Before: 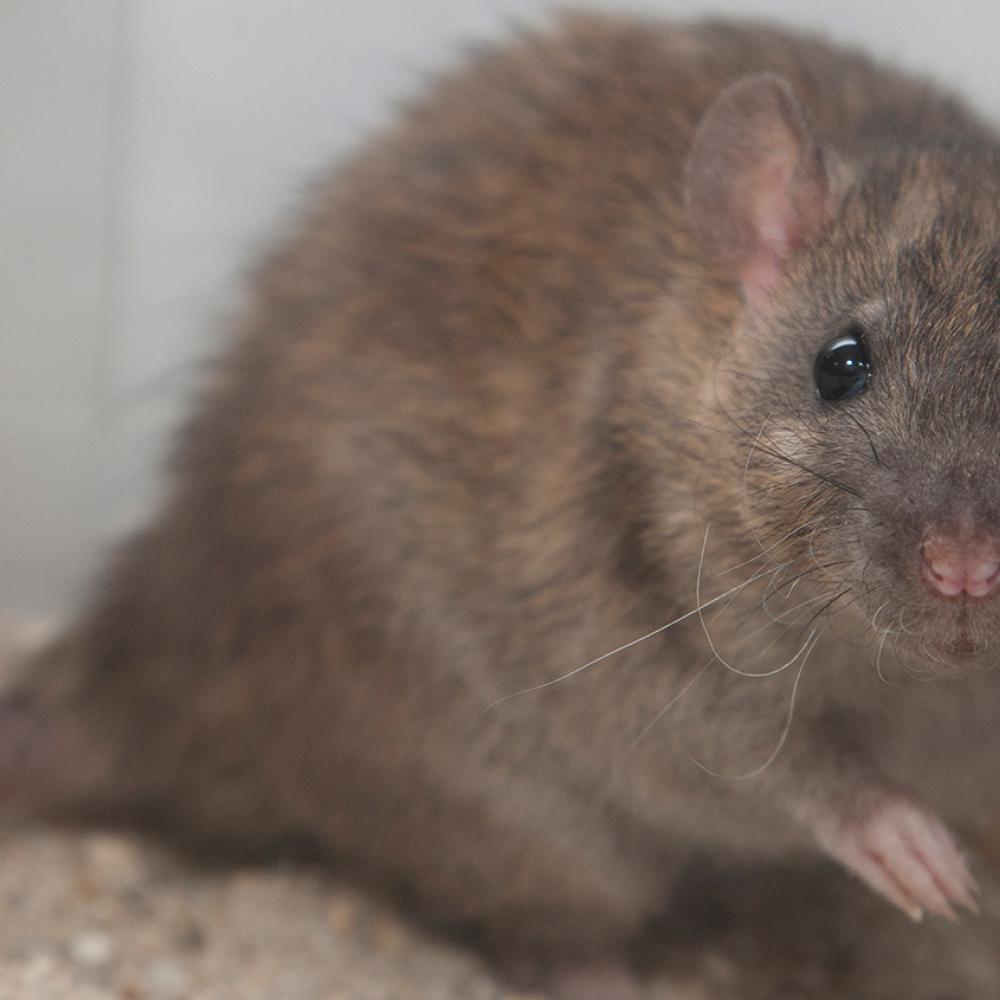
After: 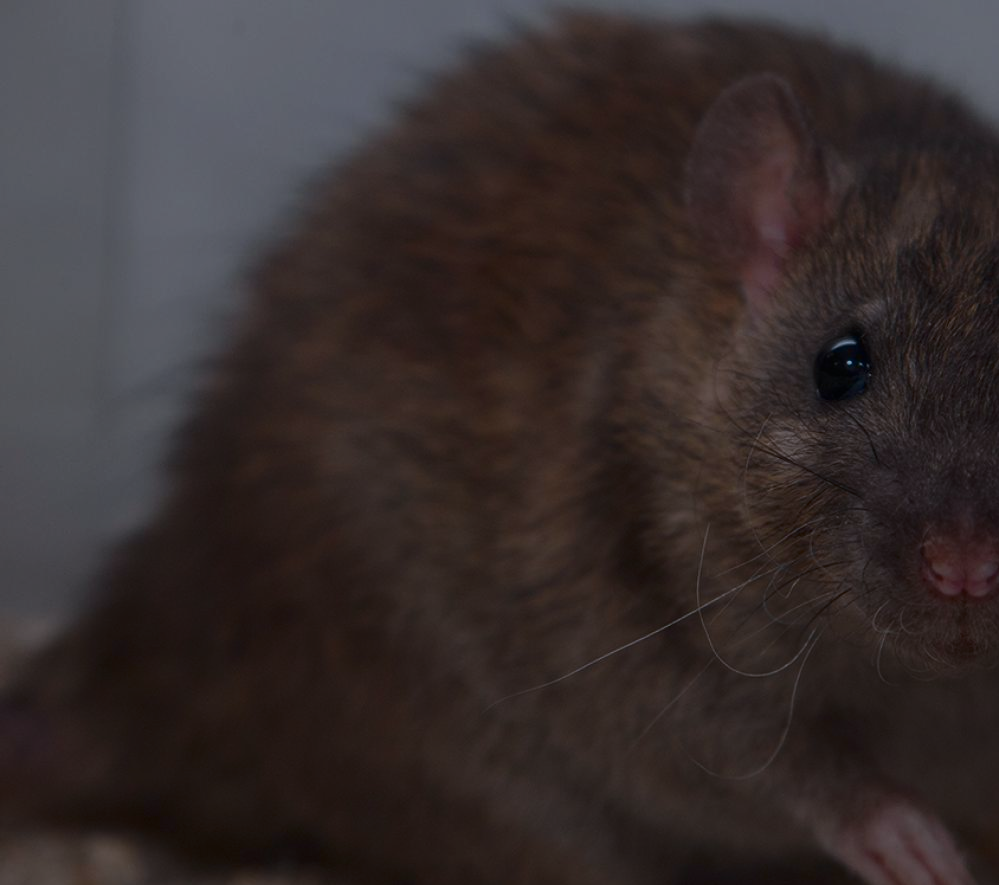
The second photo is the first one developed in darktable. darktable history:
contrast brightness saturation: contrast 0.124, brightness -0.121, saturation 0.203
crop and rotate: top 0%, bottom 11.465%
exposure: exposure -1.531 EV, compensate highlight preservation false
color calibration: gray › normalize channels true, illuminant as shot in camera, x 0.358, y 0.373, temperature 4628.91 K, gamut compression 0.002
contrast equalizer: y [[0.6 ×6], [0.55 ×6], [0 ×6], [0 ×6], [0 ×6]], mix 0.169
